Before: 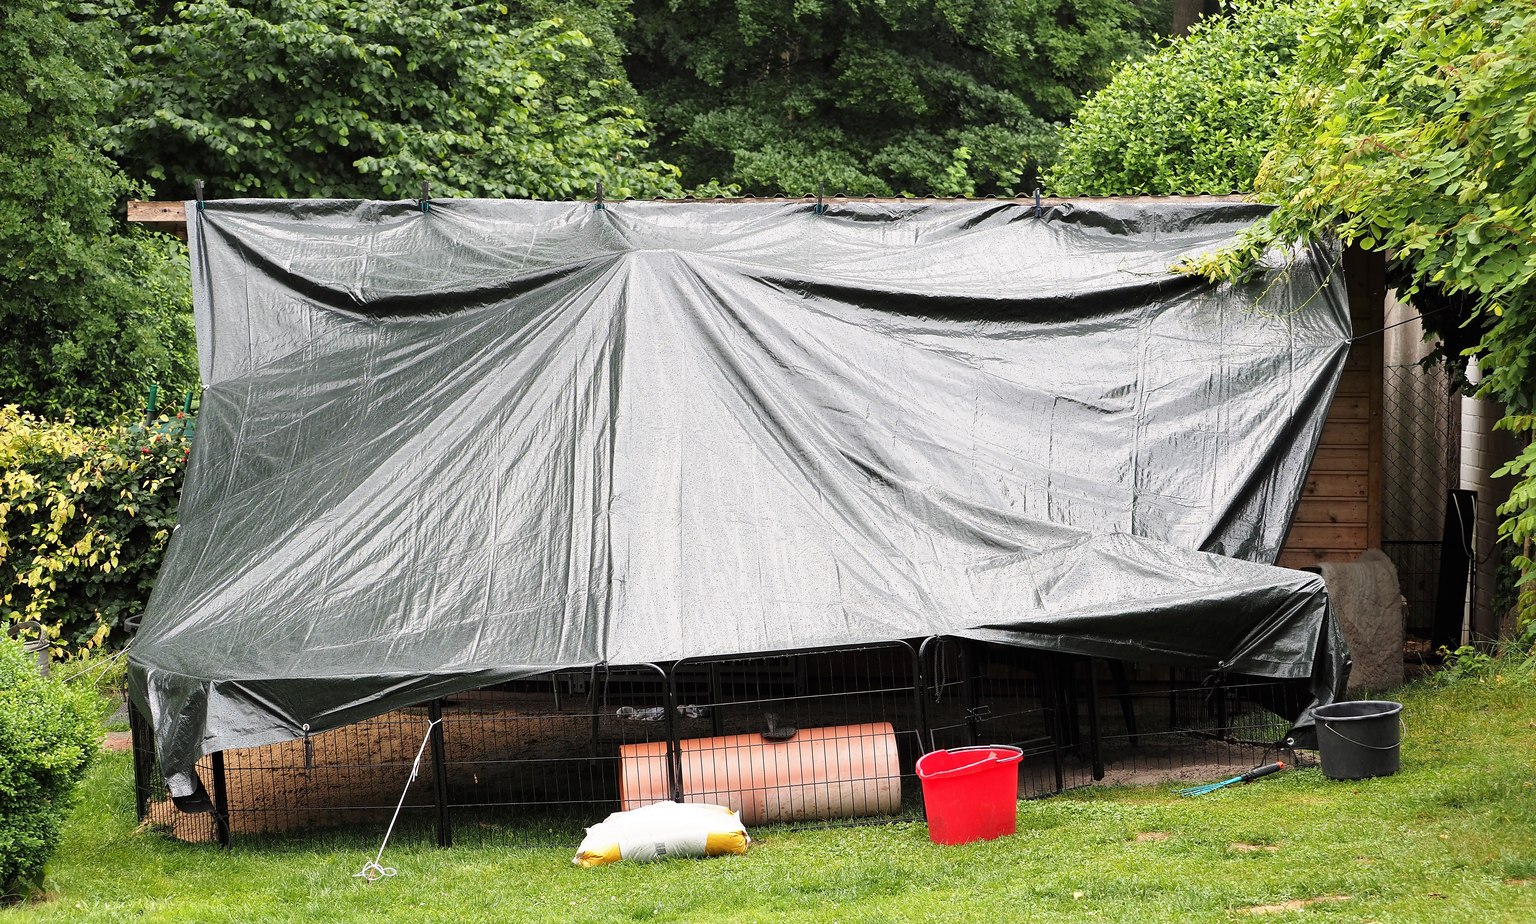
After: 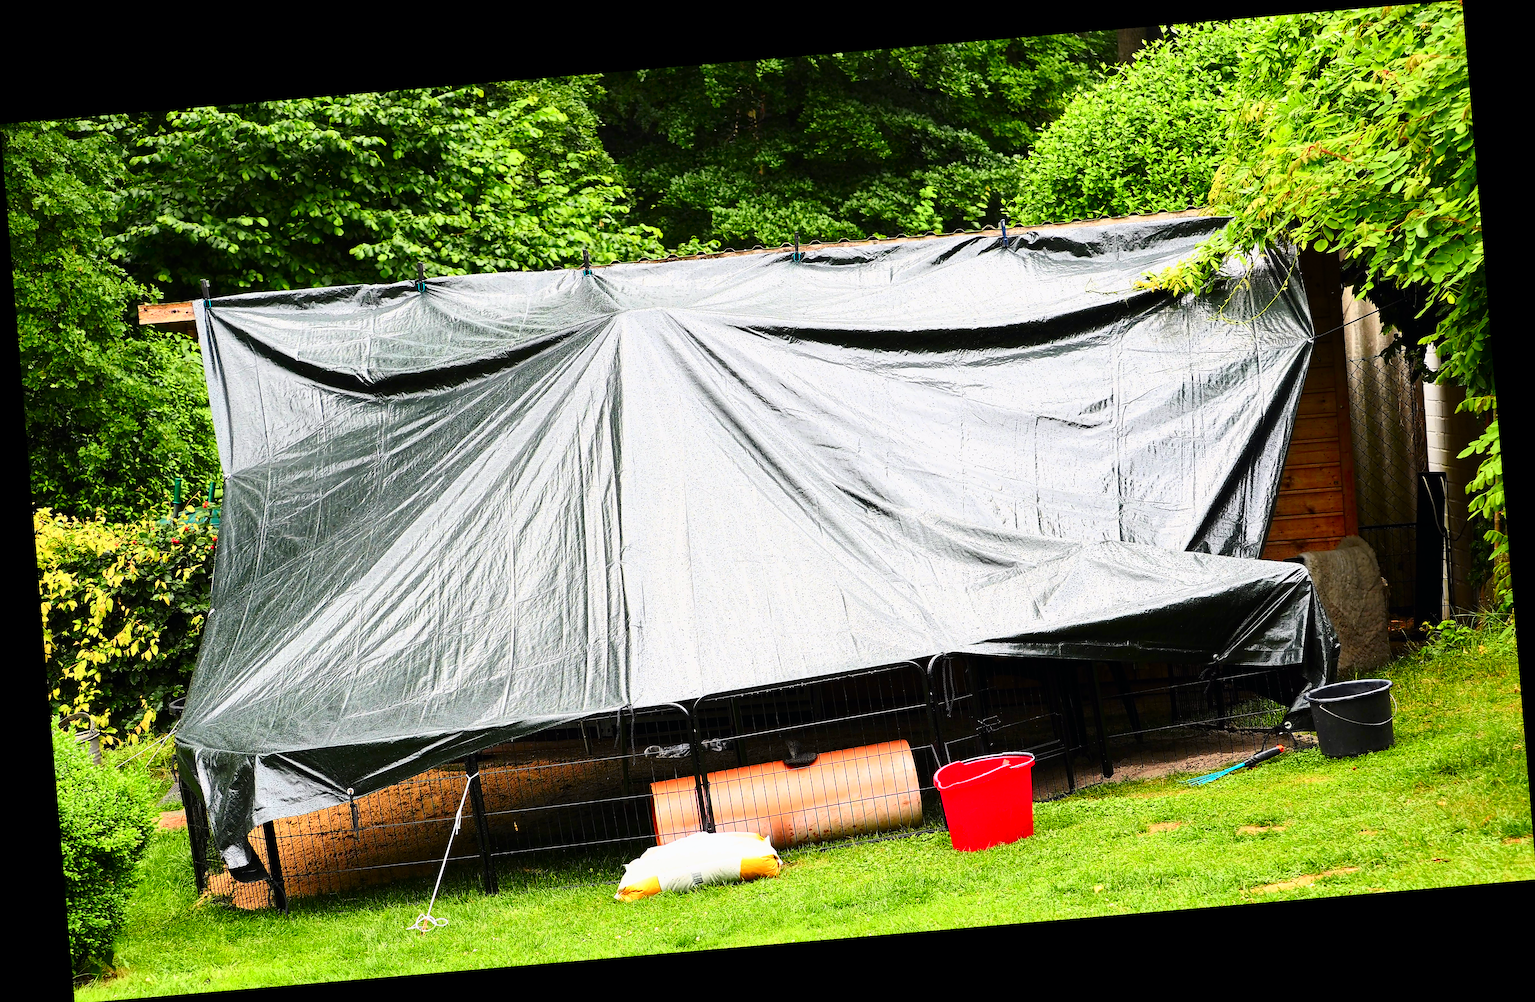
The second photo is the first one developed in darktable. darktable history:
rotate and perspective: rotation -4.86°, automatic cropping off
tone curve: curves: ch0 [(0, 0) (0.187, 0.12) (0.384, 0.363) (0.577, 0.681) (0.735, 0.881) (0.864, 0.959) (1, 0.987)]; ch1 [(0, 0) (0.402, 0.36) (0.476, 0.466) (0.501, 0.501) (0.518, 0.514) (0.564, 0.614) (0.614, 0.664) (0.741, 0.829) (1, 1)]; ch2 [(0, 0) (0.429, 0.387) (0.483, 0.481) (0.503, 0.501) (0.522, 0.531) (0.564, 0.605) (0.615, 0.697) (0.702, 0.774) (1, 0.895)], color space Lab, independent channels
haze removal: compatibility mode true, adaptive false
contrast brightness saturation: saturation 0.18
